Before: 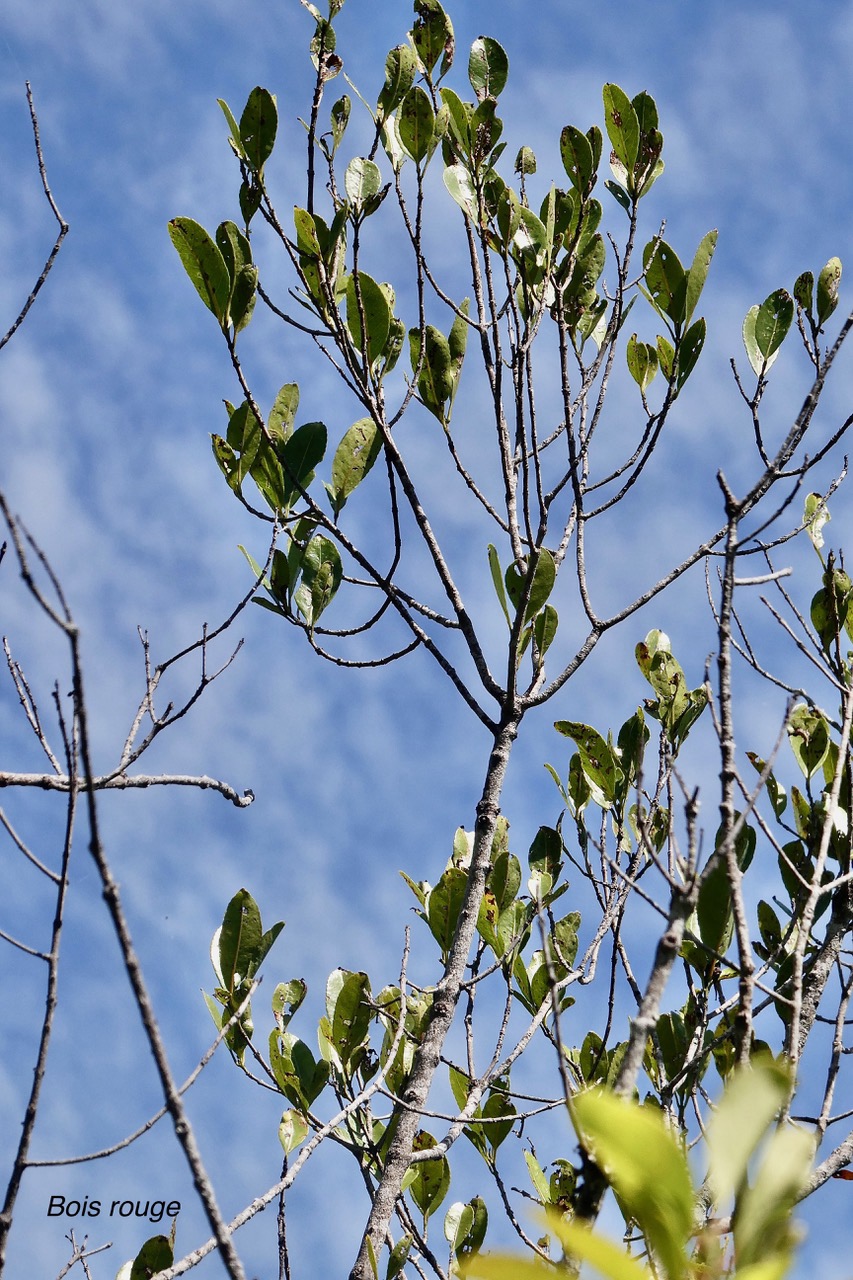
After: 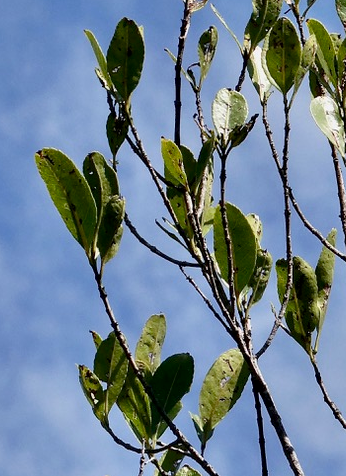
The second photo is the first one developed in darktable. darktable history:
crop: left 15.631%, top 5.427%, right 43.789%, bottom 57.142%
